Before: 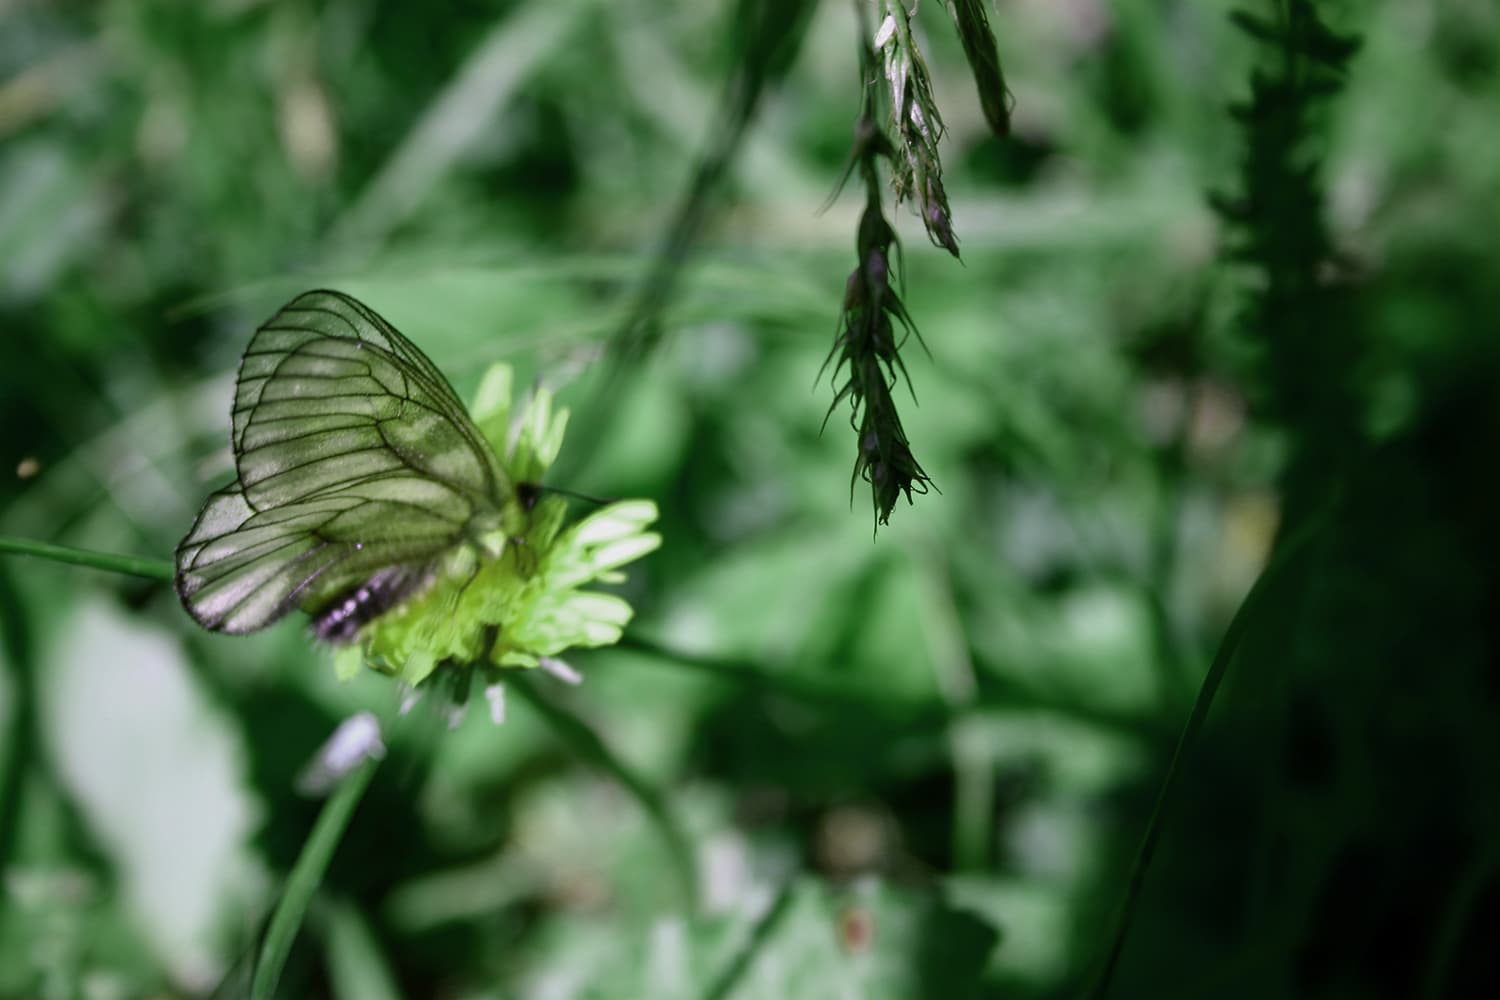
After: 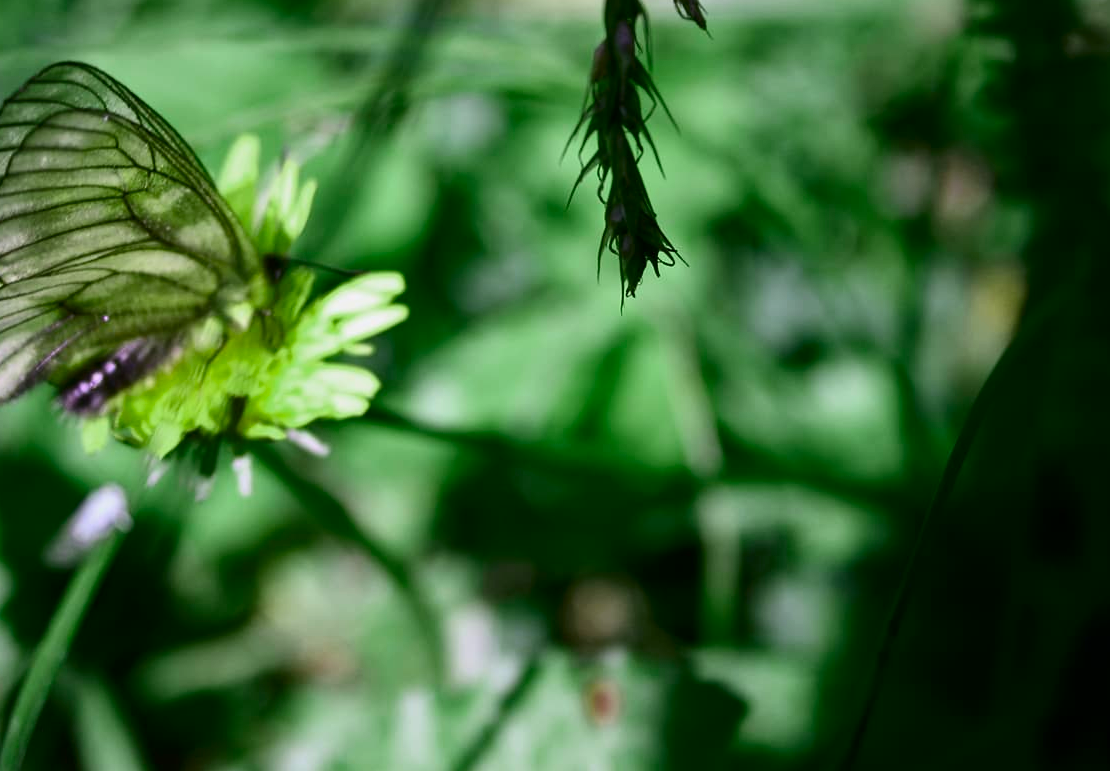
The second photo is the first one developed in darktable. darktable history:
crop: left 16.871%, top 22.857%, right 9.116%
contrast brightness saturation: contrast 0.18, saturation 0.3
